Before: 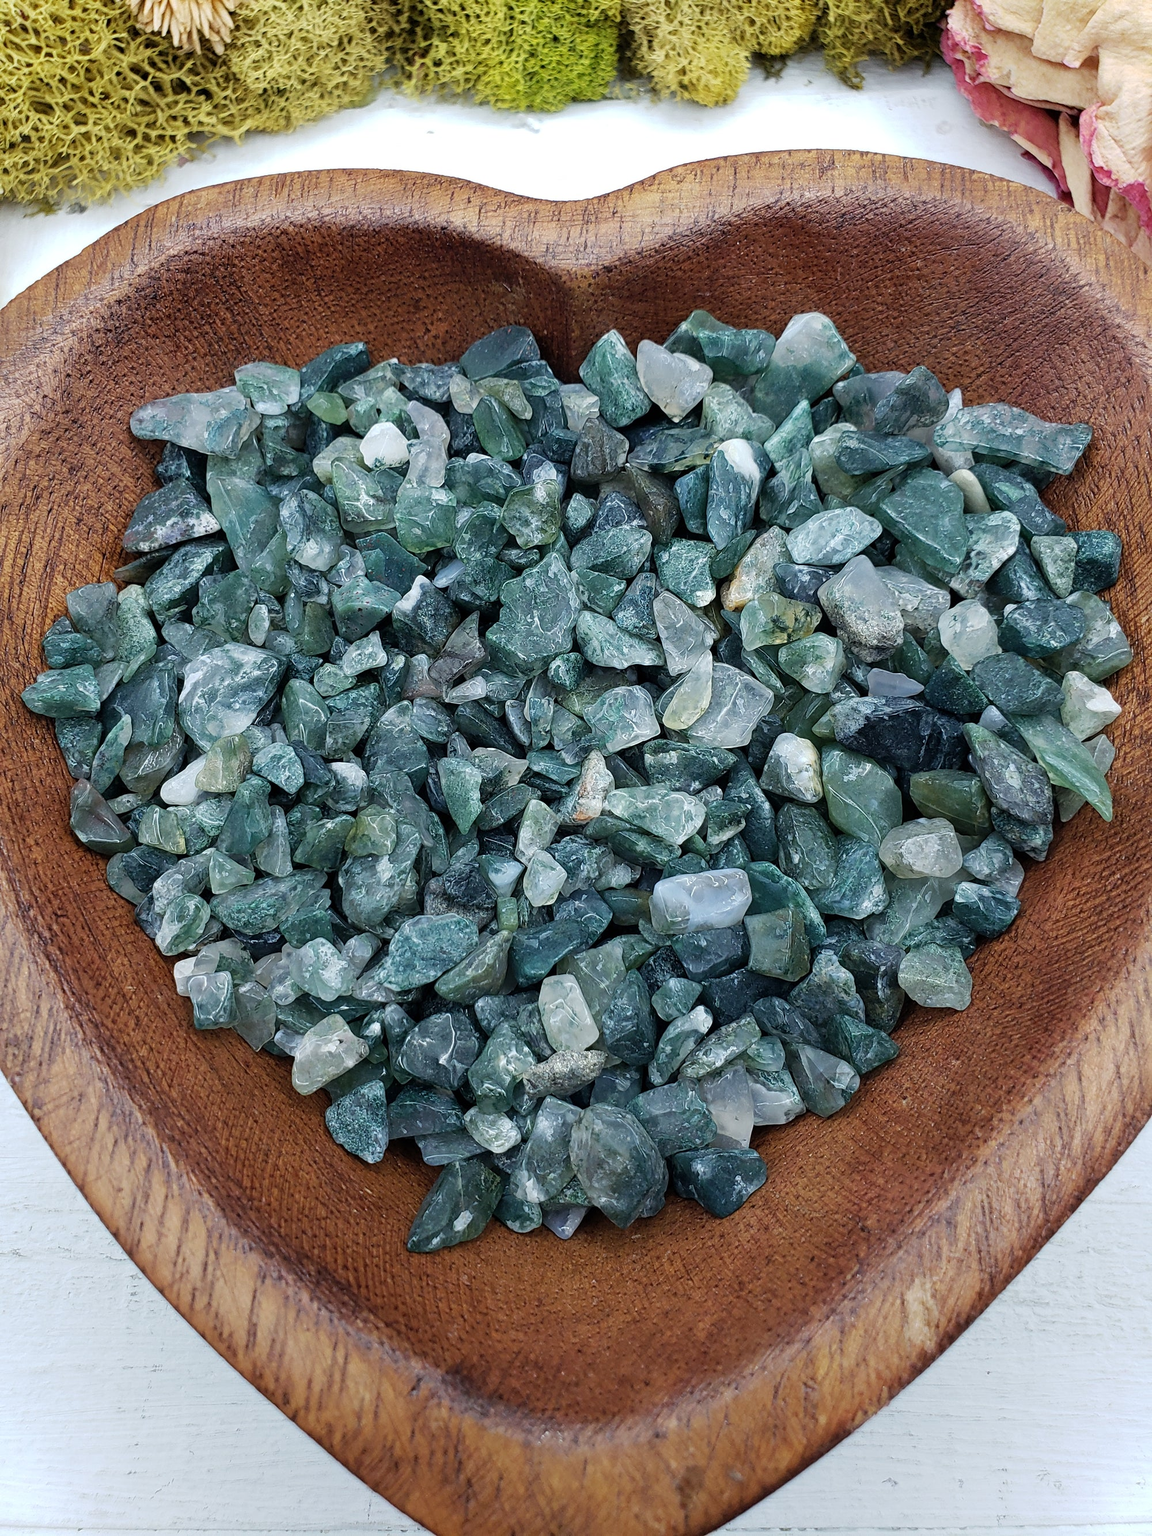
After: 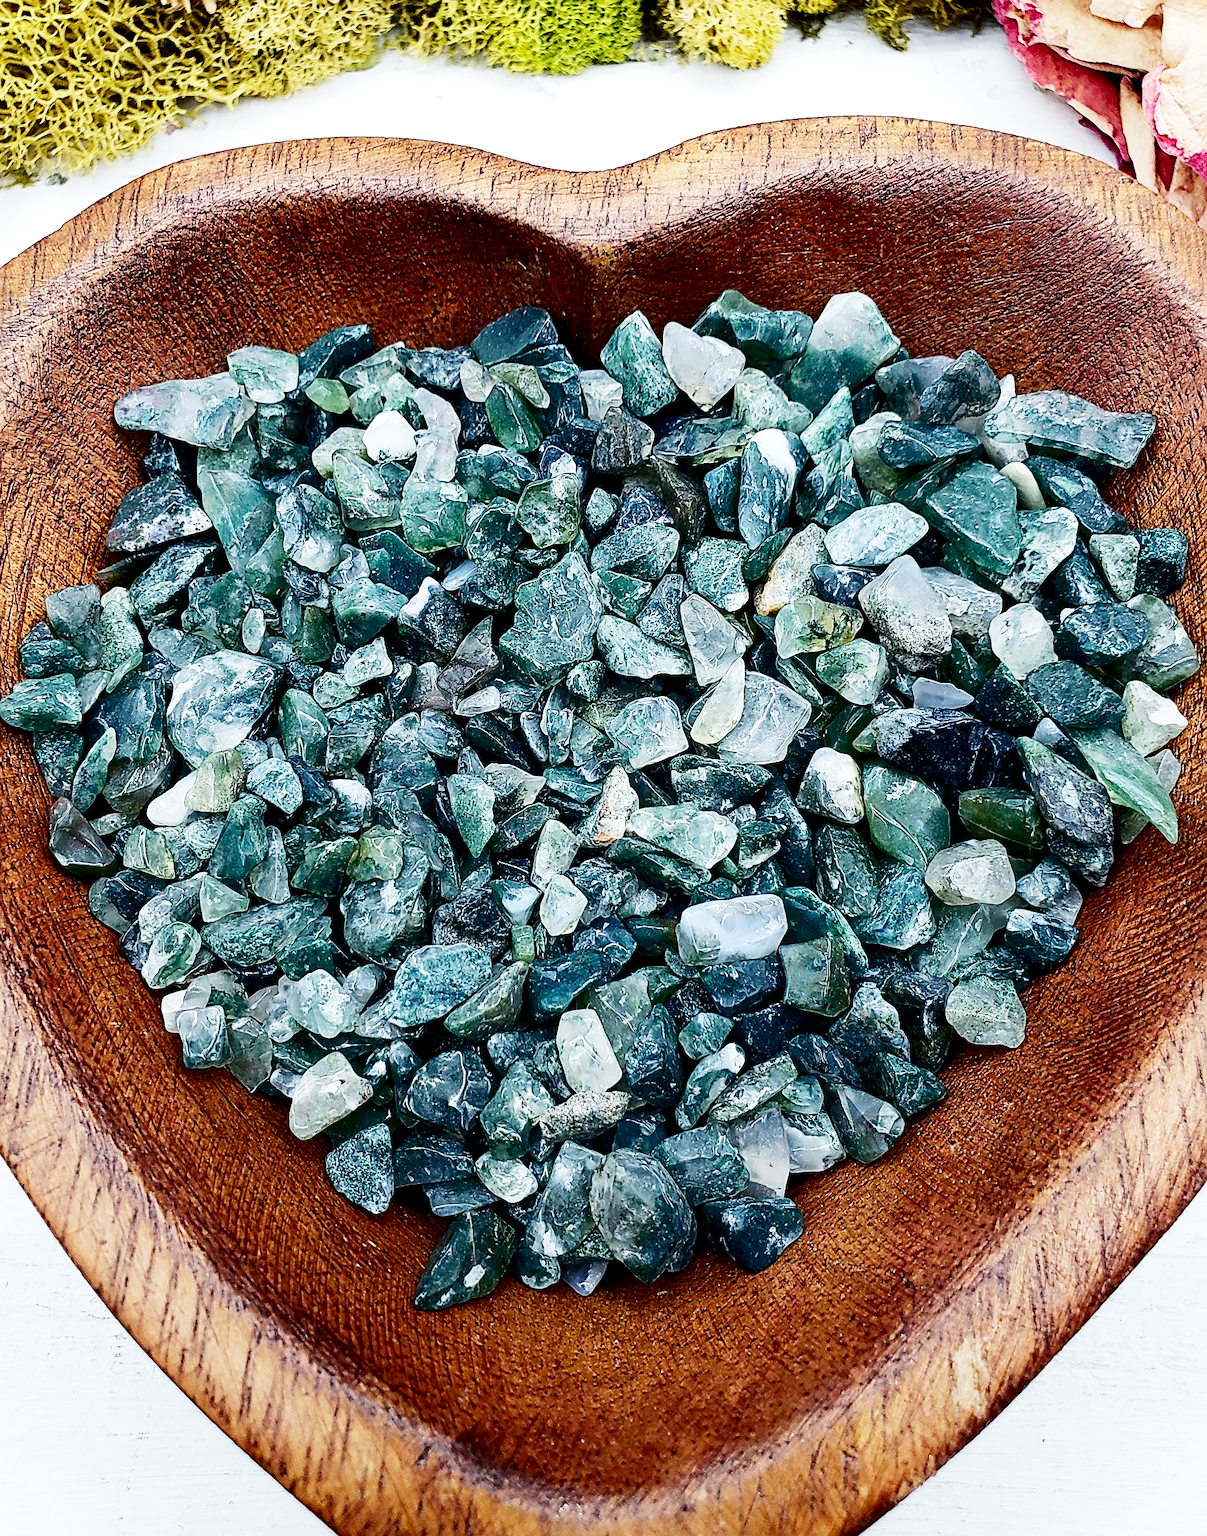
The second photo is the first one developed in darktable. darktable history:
exposure: exposure 0.637 EV, compensate highlight preservation false
contrast brightness saturation: contrast 0.202, brightness -0.114, saturation 0.098
crop: left 2.199%, top 2.792%, right 0.983%, bottom 4.83%
filmic rgb: black relative exposure -16 EV, white relative exposure 6.25 EV, threshold 2.96 EV, hardness 5.02, contrast 1.349, preserve chrominance no, color science v5 (2021), enable highlight reconstruction true
sharpen: amount 0.569
